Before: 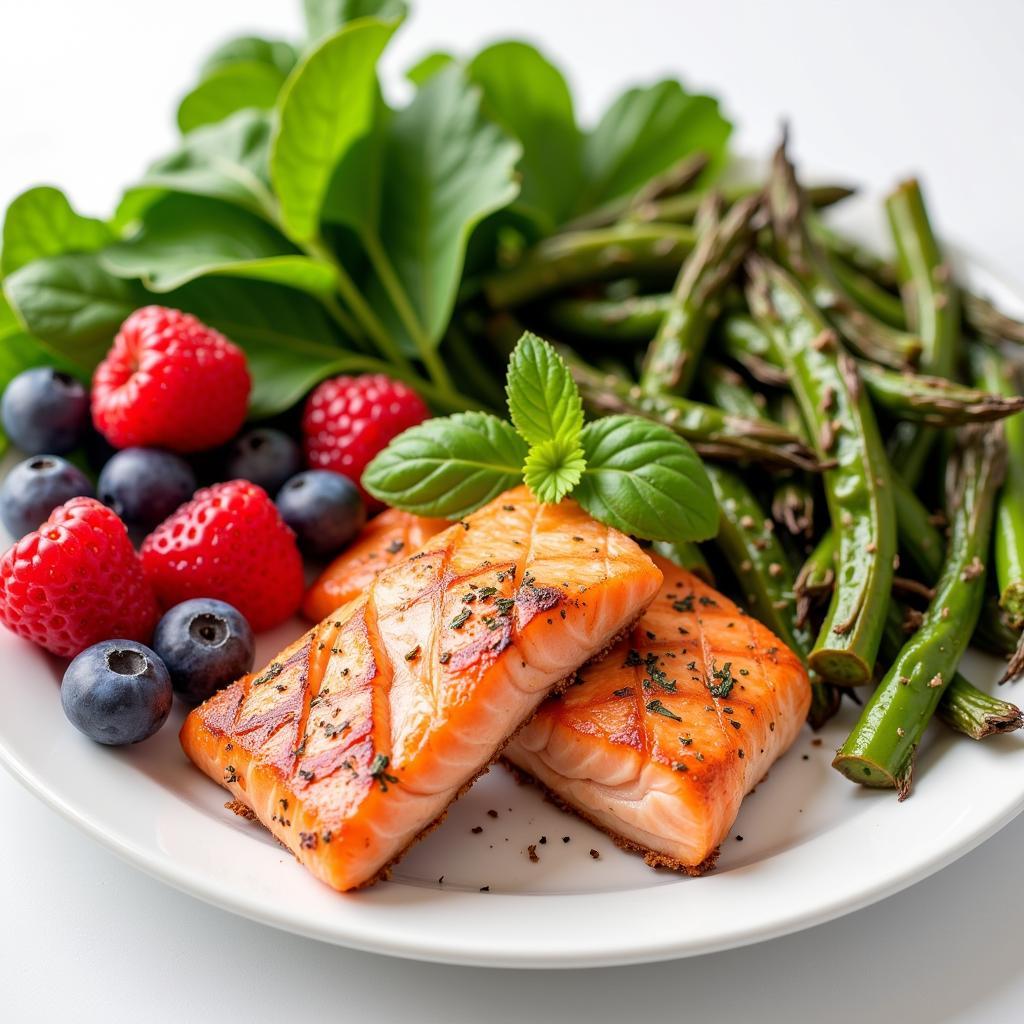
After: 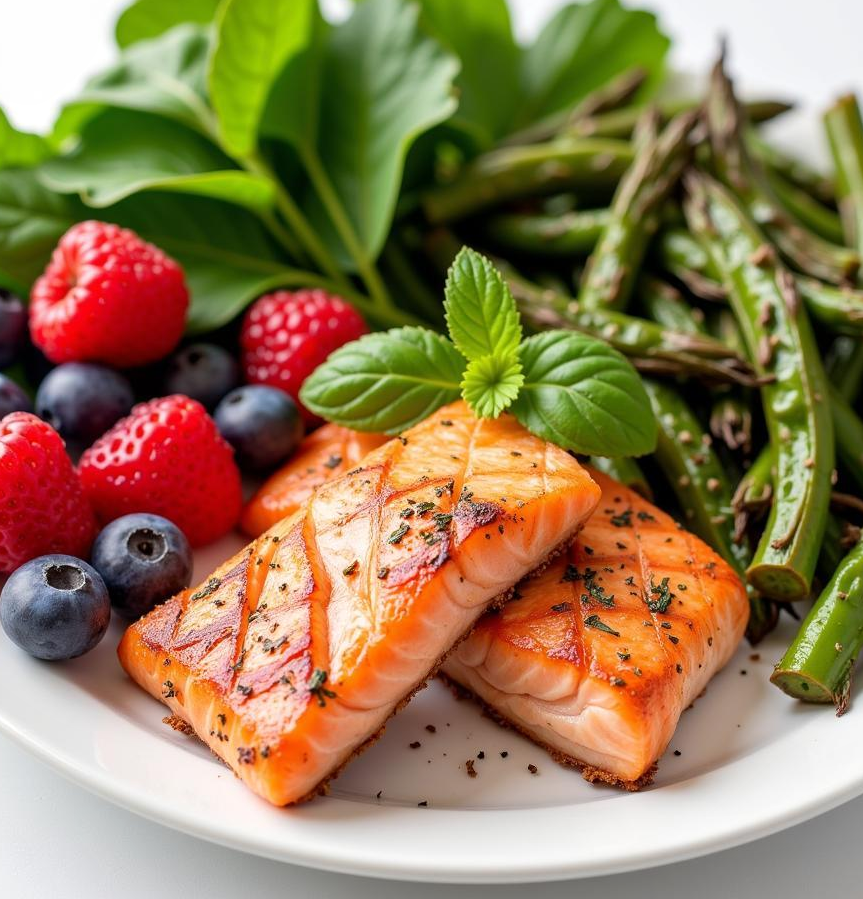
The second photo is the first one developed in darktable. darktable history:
tone equalizer: mask exposure compensation -0.505 EV
crop: left 6.133%, top 8.385%, right 9.534%, bottom 3.766%
